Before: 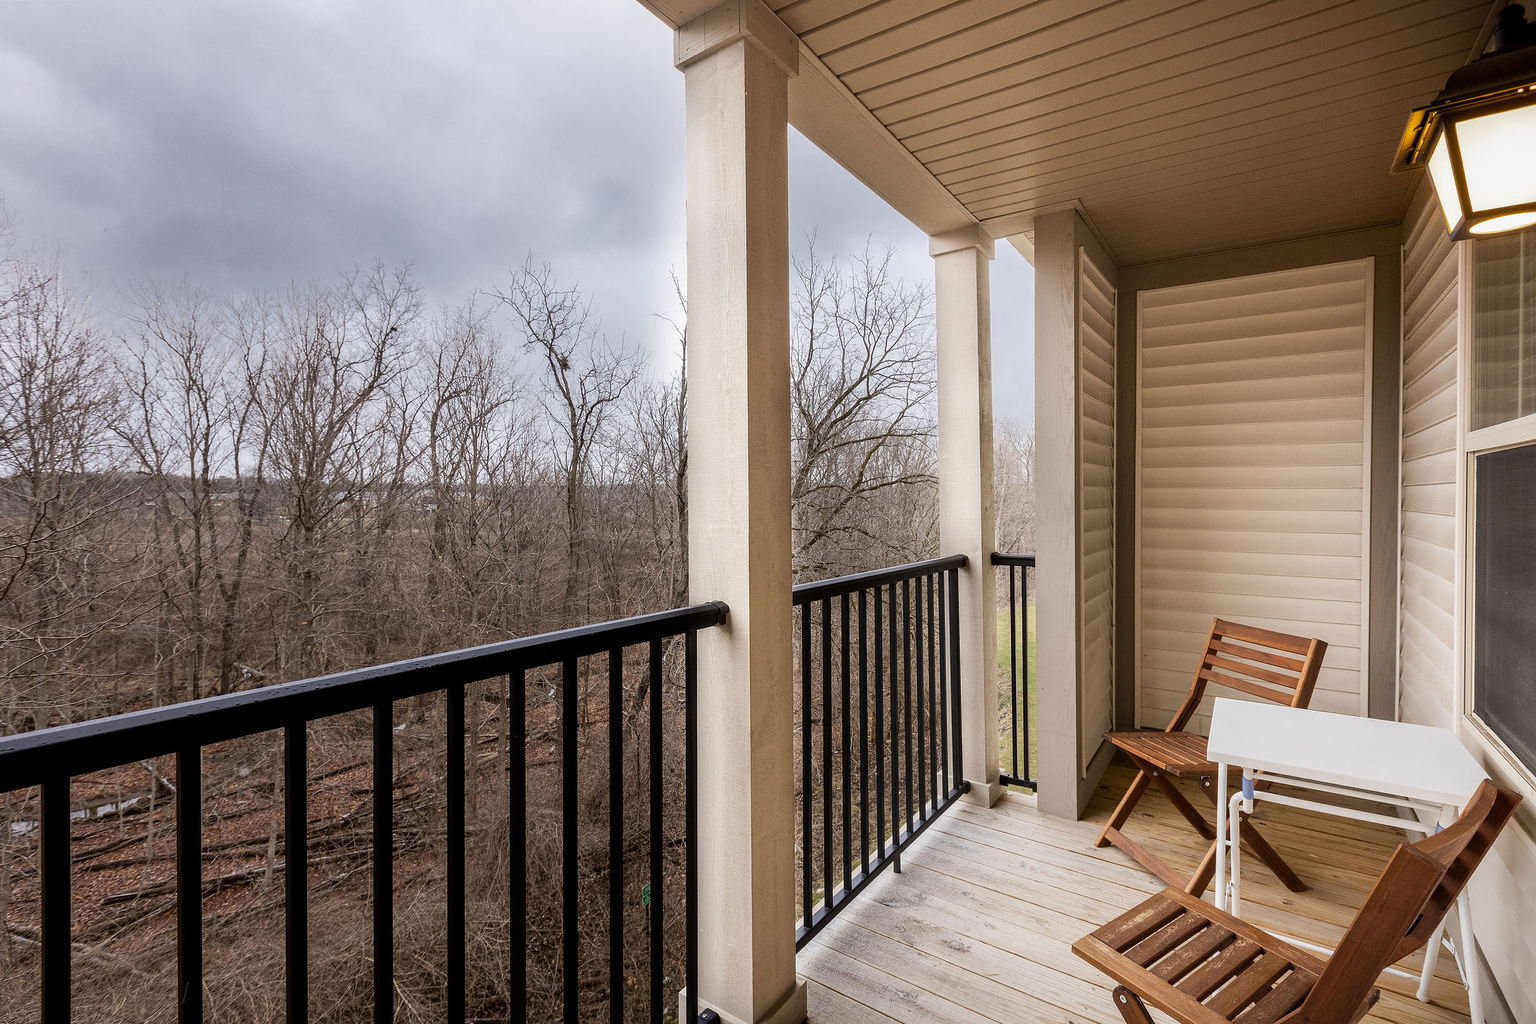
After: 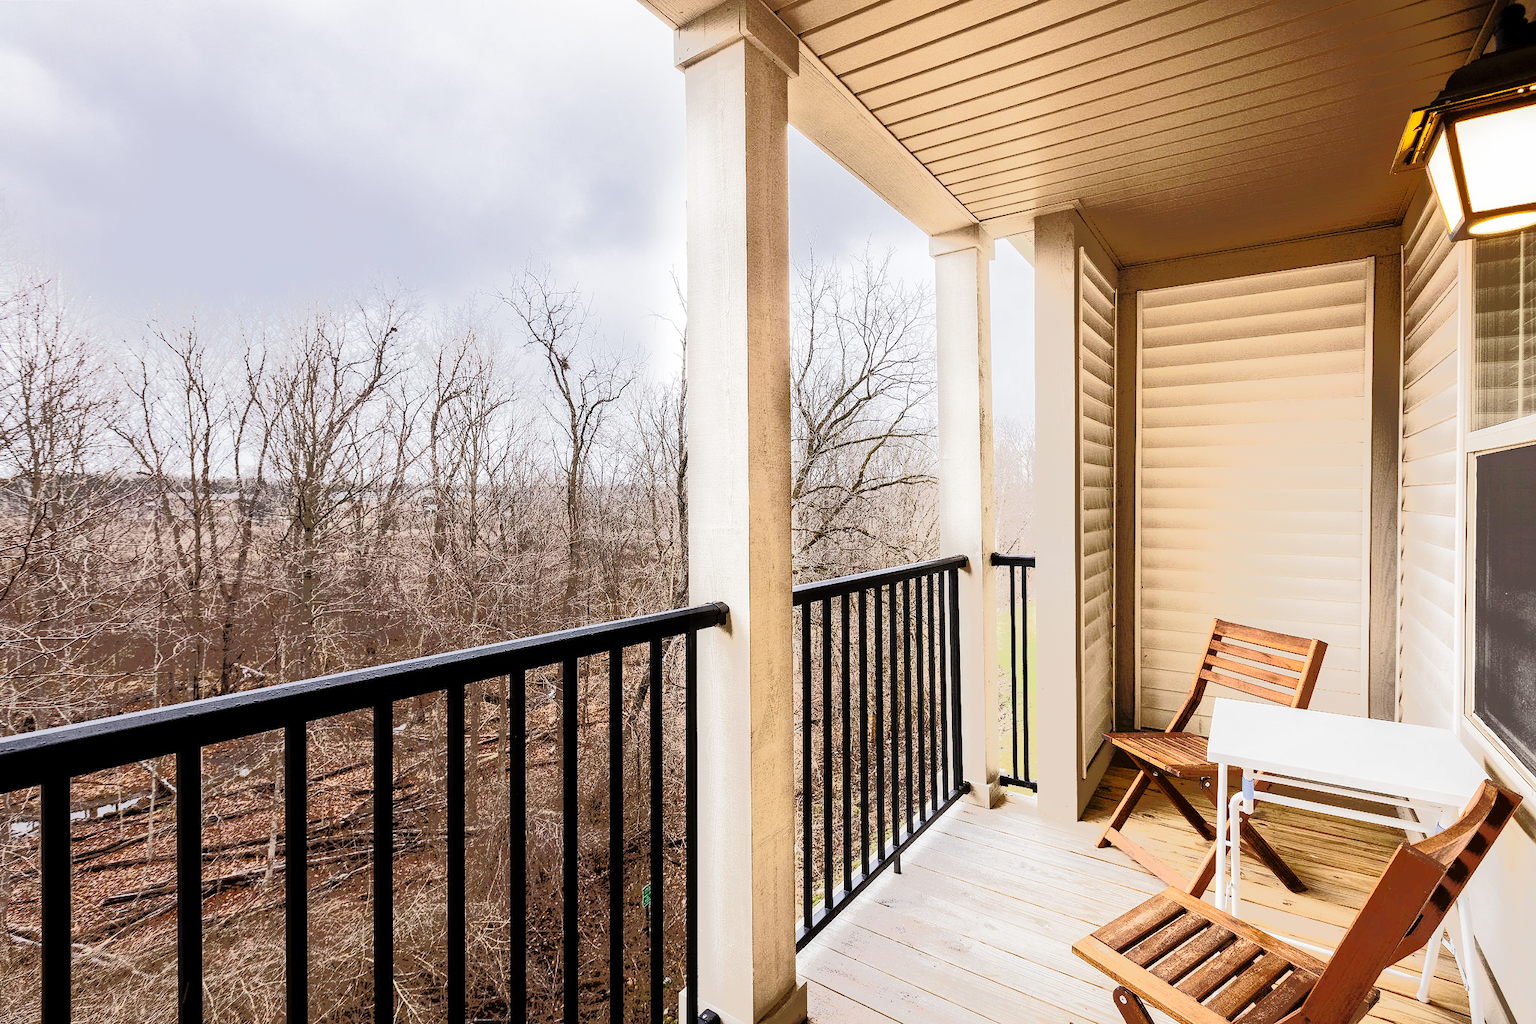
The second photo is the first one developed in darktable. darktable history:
base curve: curves: ch0 [(0, 0) (0.028, 0.03) (0.121, 0.232) (0.46, 0.748) (0.859, 0.968) (1, 1)], preserve colors none
tone equalizer: -7 EV -0.634 EV, -6 EV 0.968 EV, -5 EV -0.49 EV, -4 EV 0.433 EV, -3 EV 0.438 EV, -2 EV 0.172 EV, -1 EV -0.133 EV, +0 EV -0.378 EV, edges refinement/feathering 500, mask exposure compensation -1.57 EV, preserve details no
